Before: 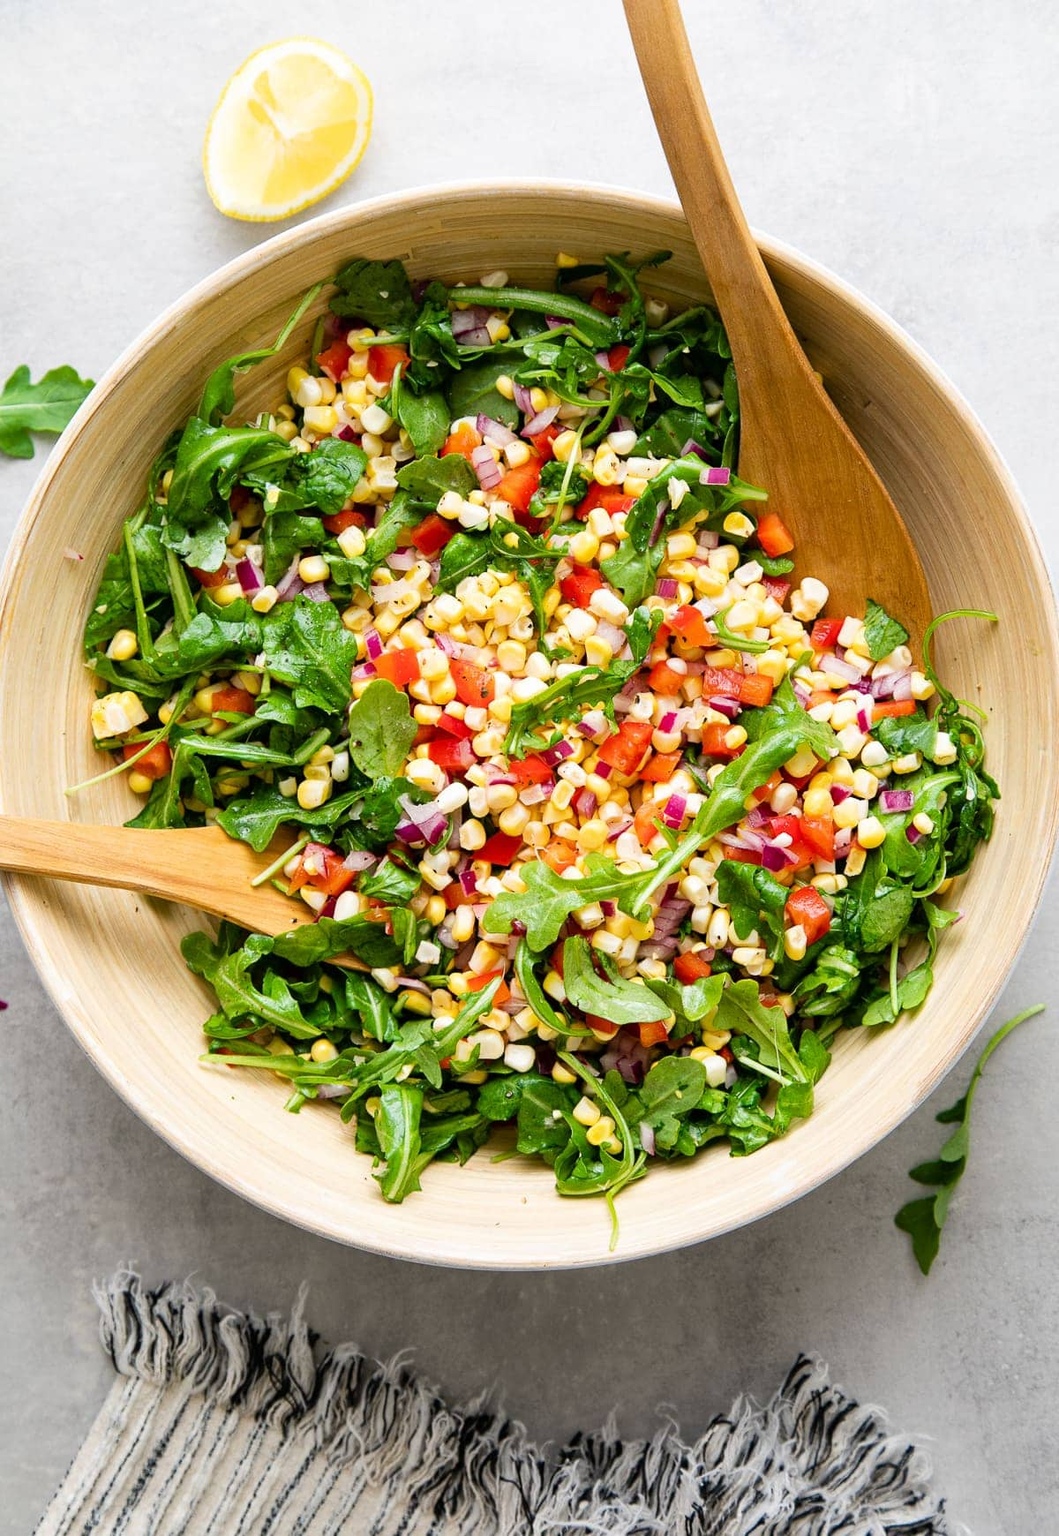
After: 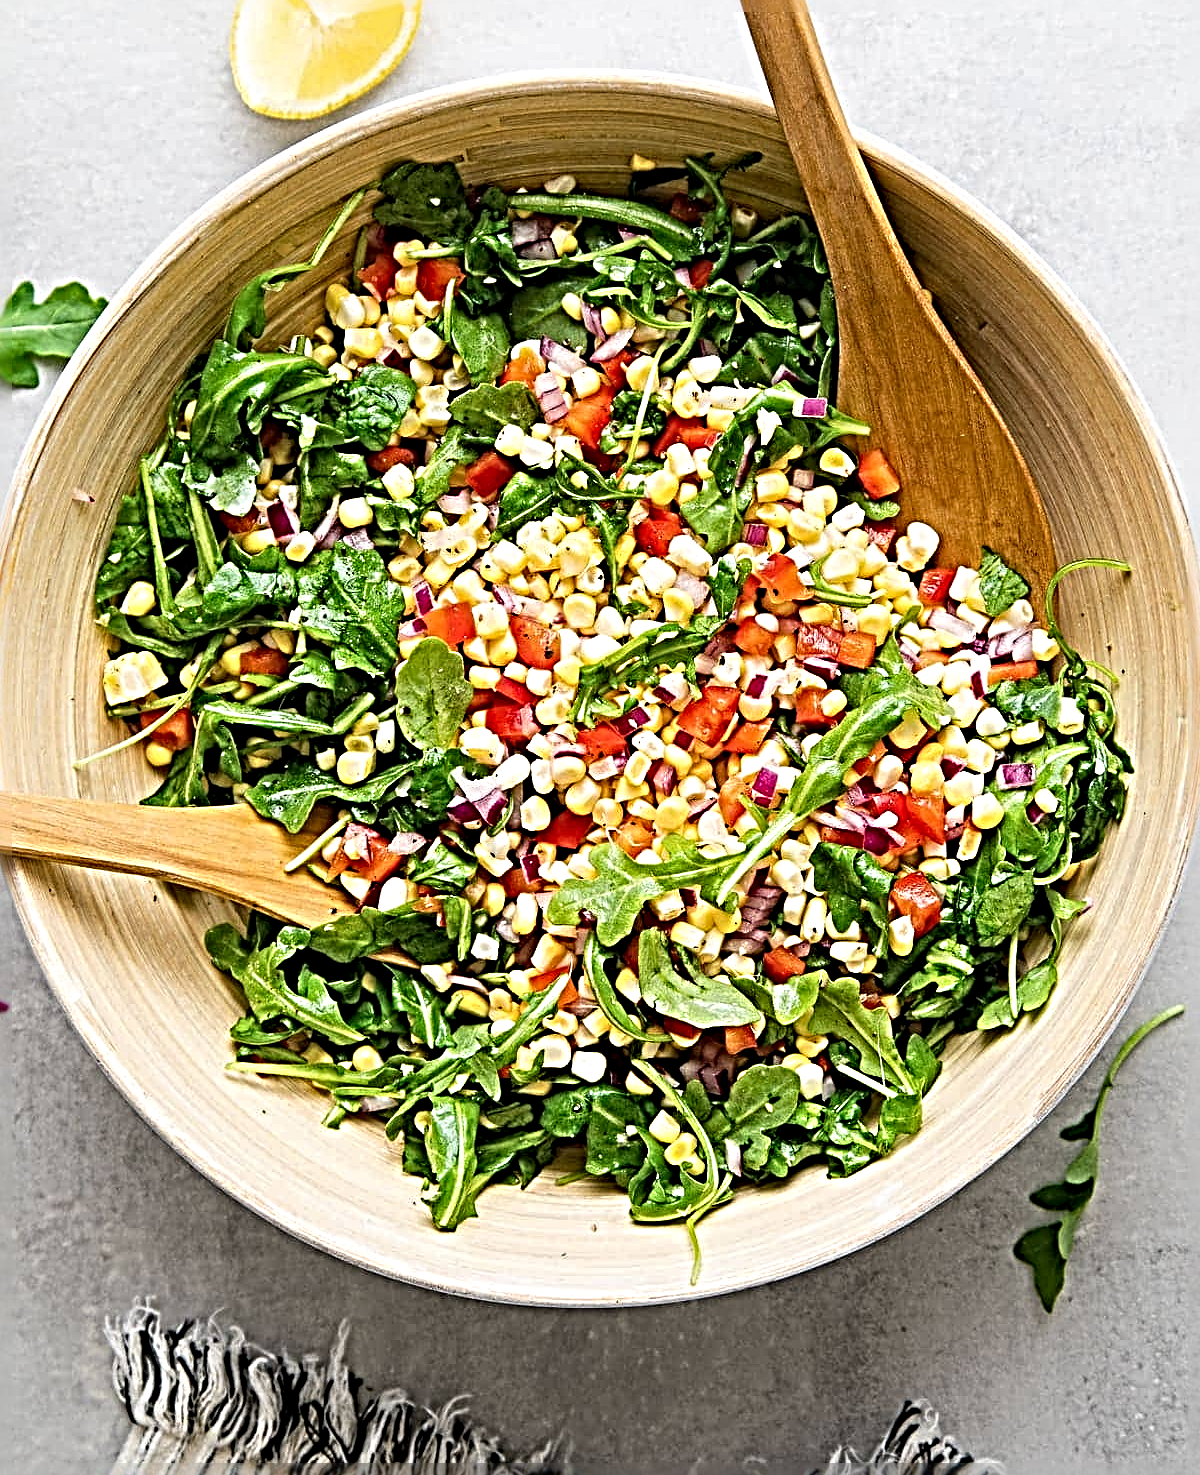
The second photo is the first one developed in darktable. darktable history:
sharpen: radius 6.28, amount 1.797, threshold 0.116
crop: top 7.607%, bottom 7.571%
